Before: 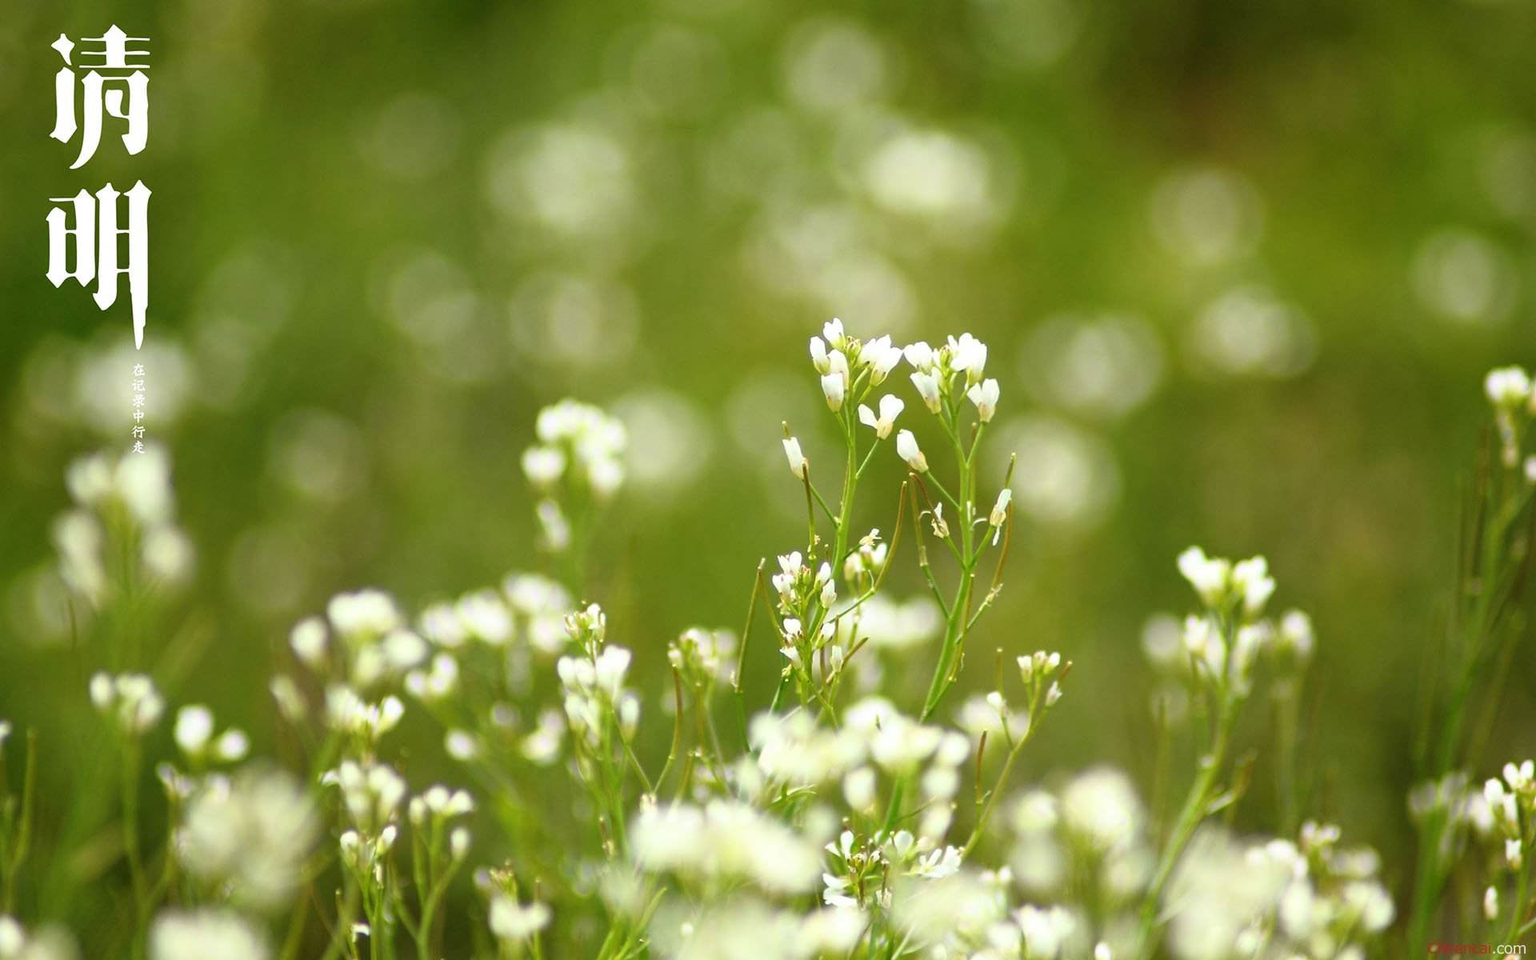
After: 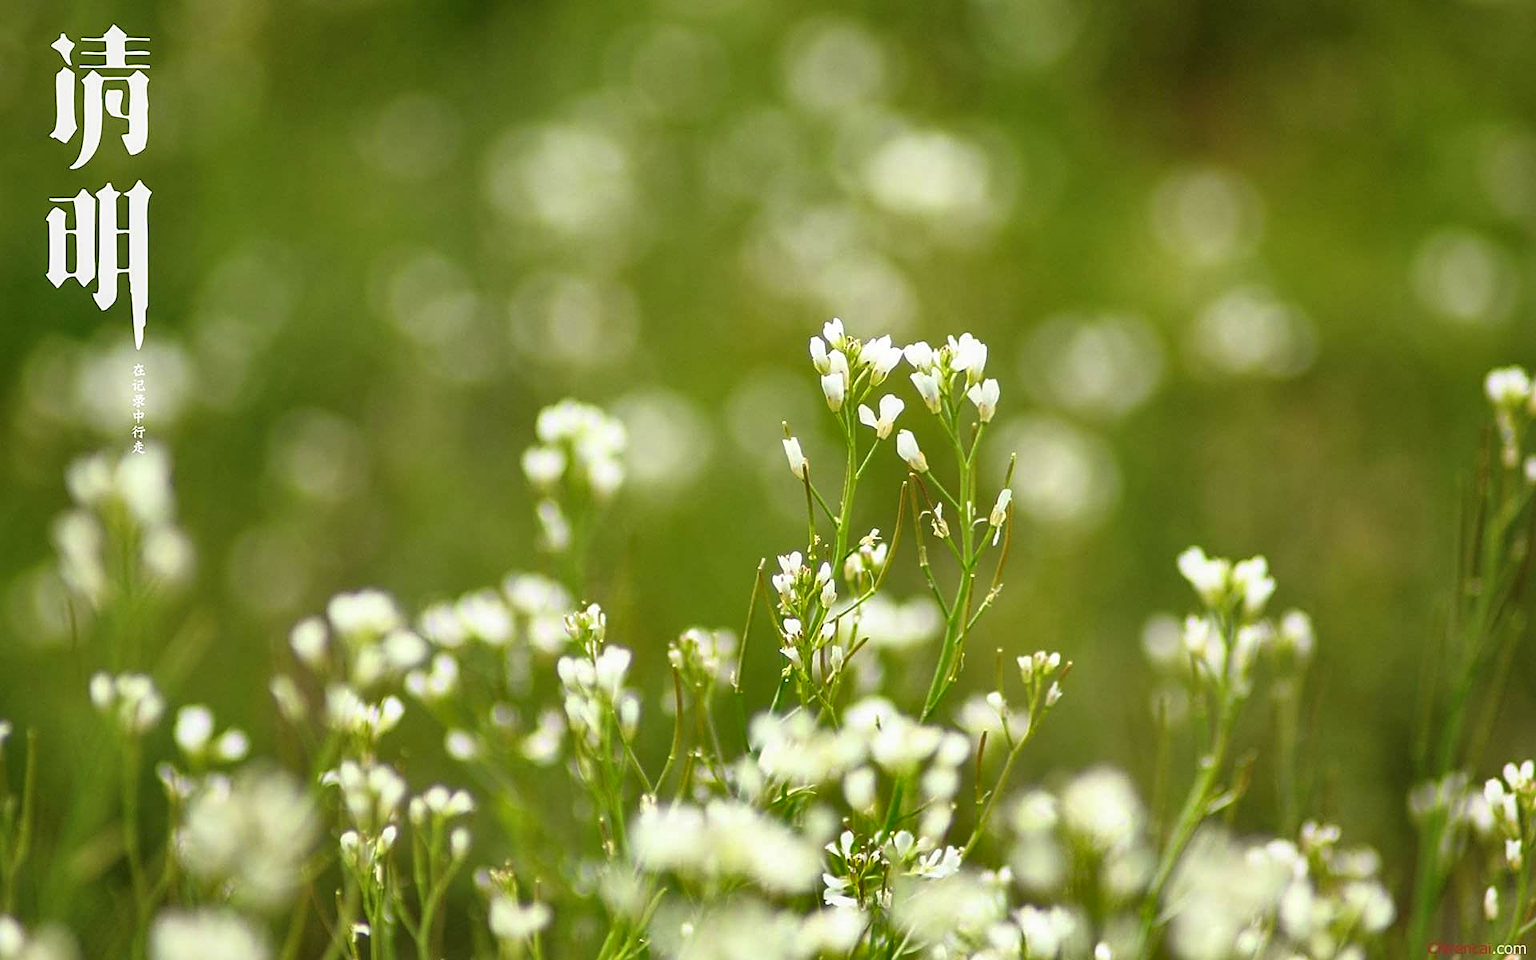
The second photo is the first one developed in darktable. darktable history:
shadows and highlights: radius 107.05, shadows 23.91, highlights -57.84, low approximation 0.01, soften with gaussian
local contrast: detail 109%
sharpen: on, module defaults
